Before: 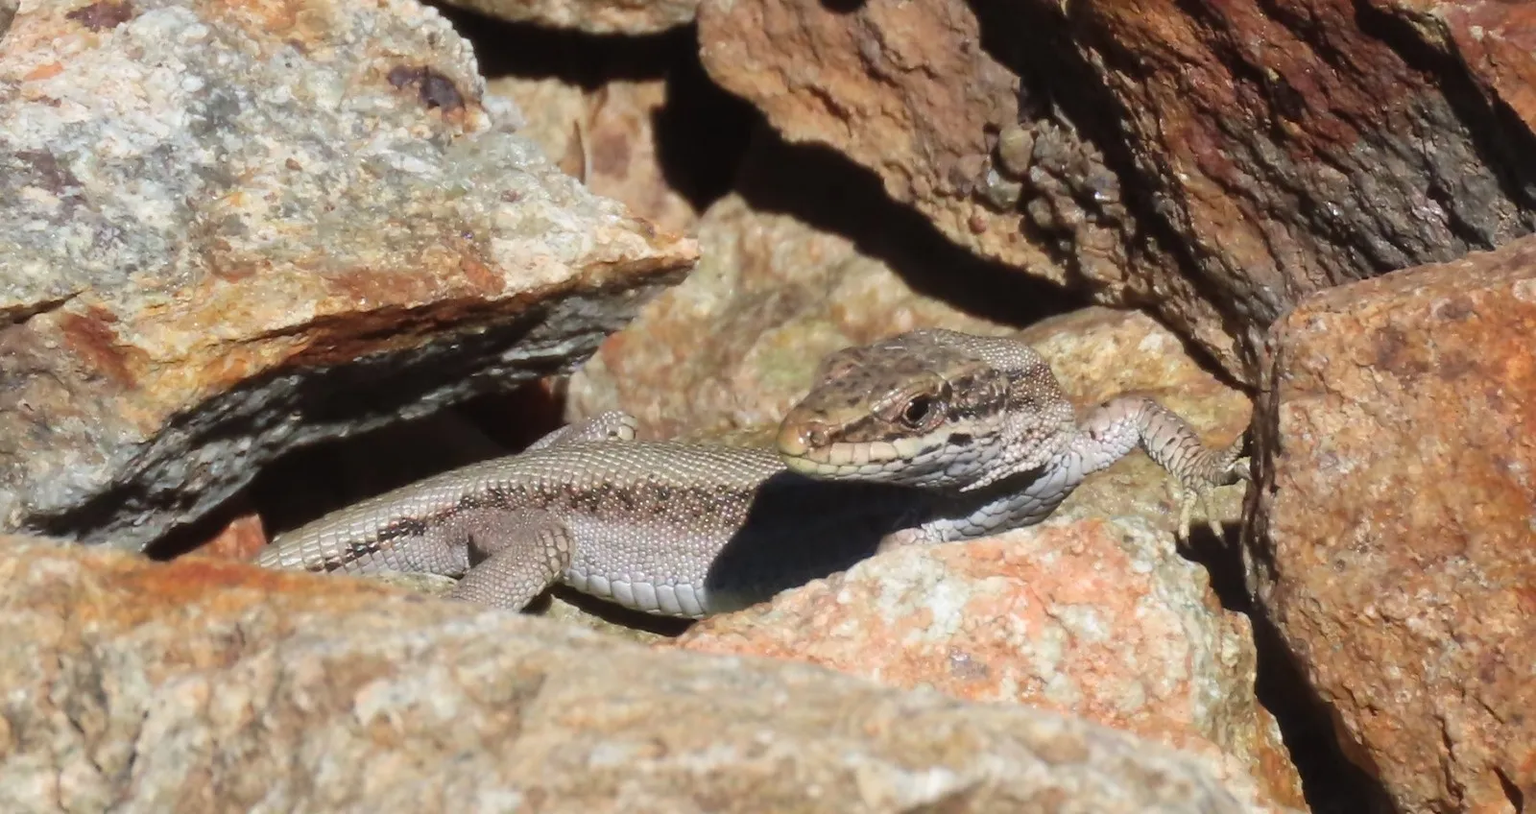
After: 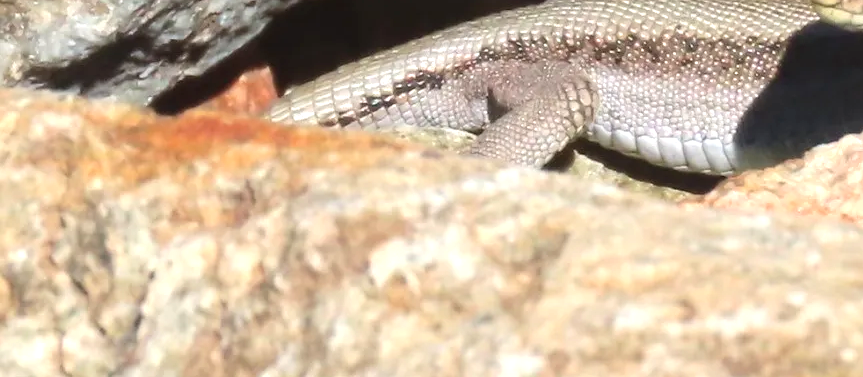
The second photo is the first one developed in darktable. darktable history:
crop and rotate: top 55.35%, right 46.003%, bottom 0.165%
exposure: black level correction 0, exposure 0.692 EV, compensate exposure bias true, compensate highlight preservation false
